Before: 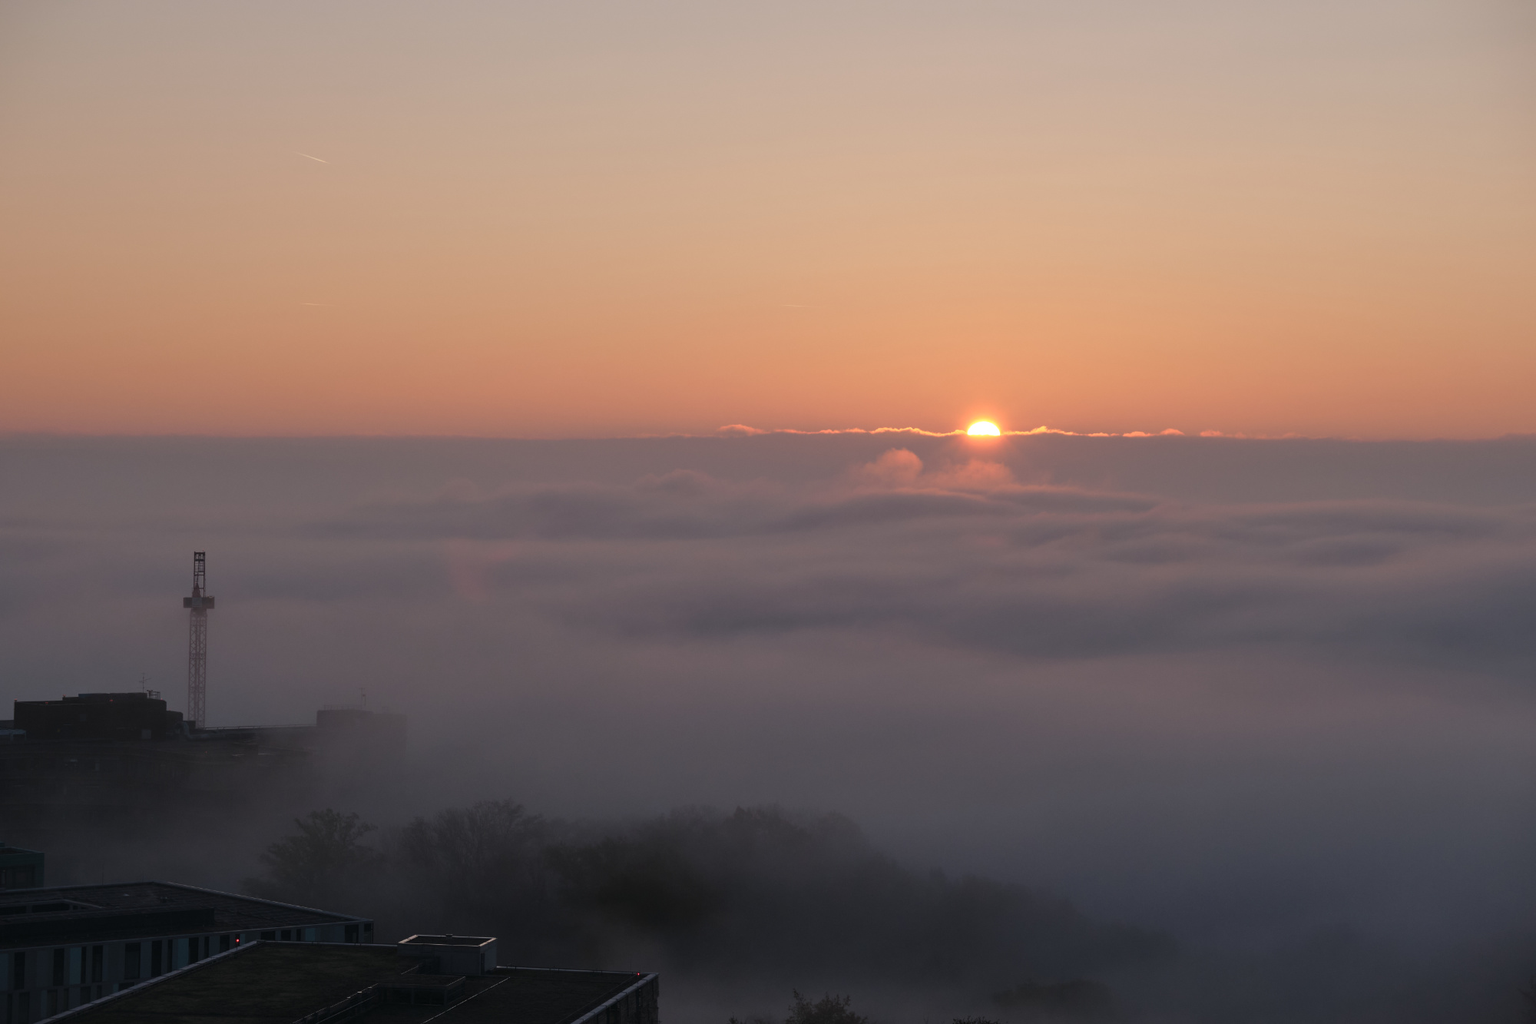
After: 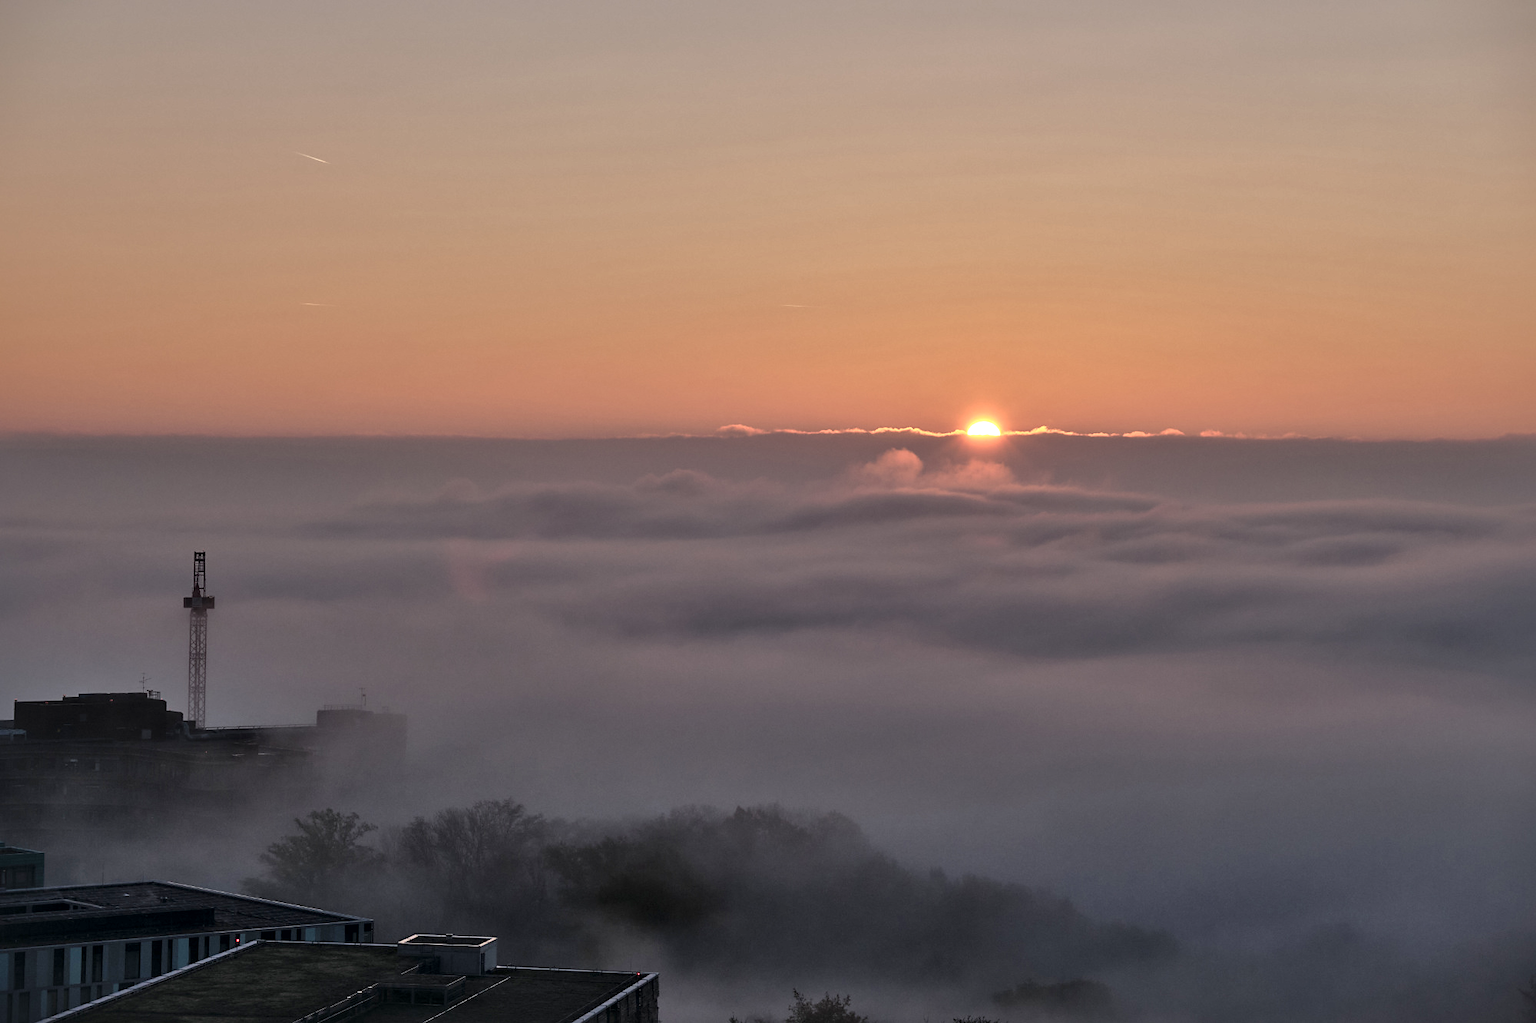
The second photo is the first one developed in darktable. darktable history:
shadows and highlights: soften with gaussian
local contrast: mode bilateral grid, contrast 20, coarseness 50, detail 179%, midtone range 0.2
sharpen: radius 1.864, amount 0.398, threshold 1.271
